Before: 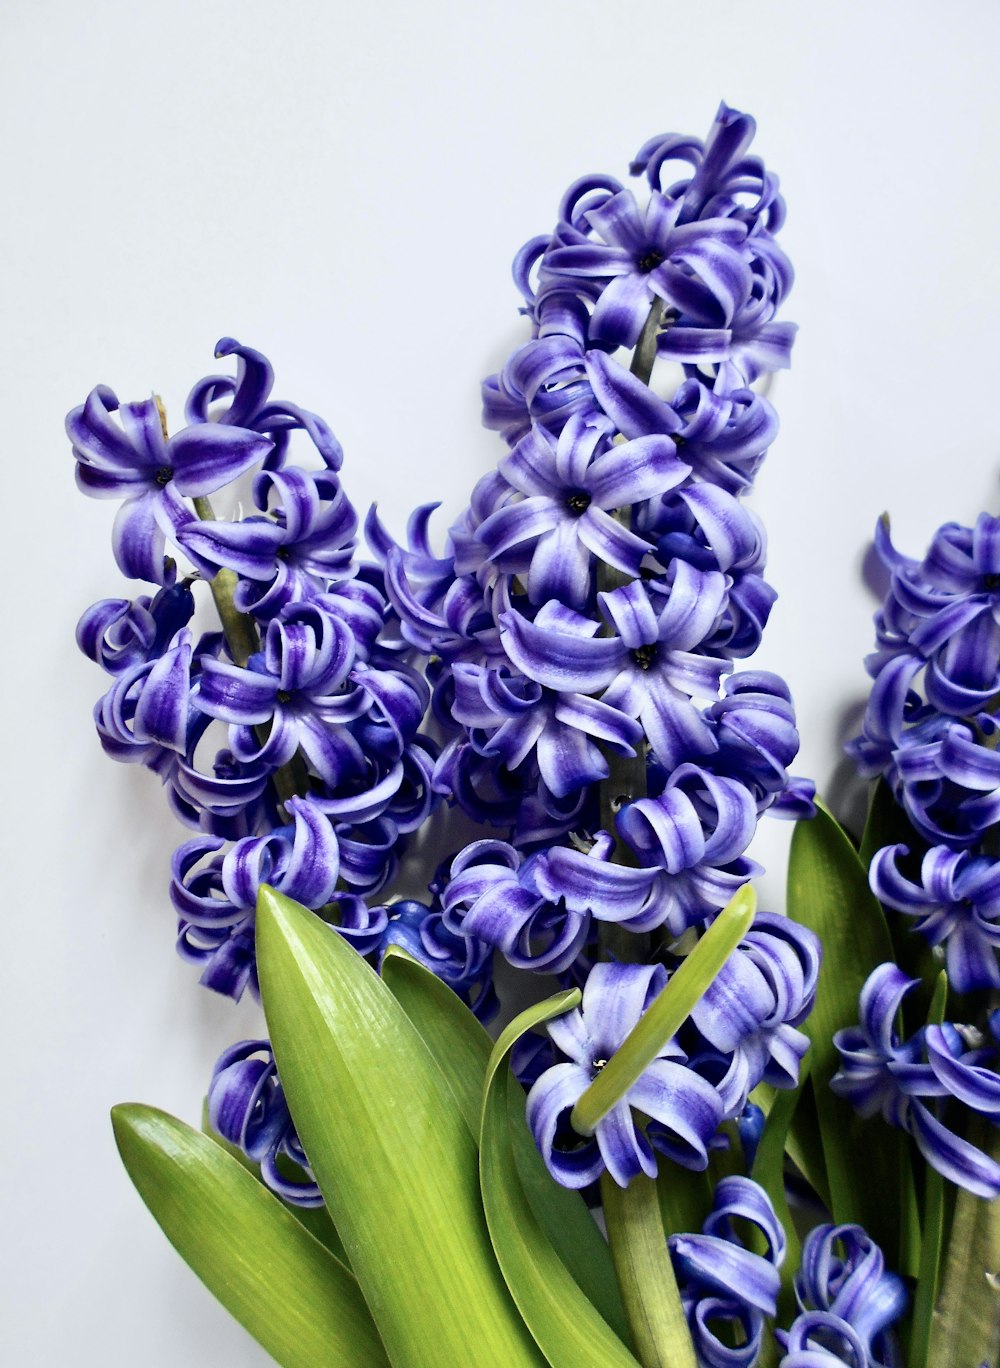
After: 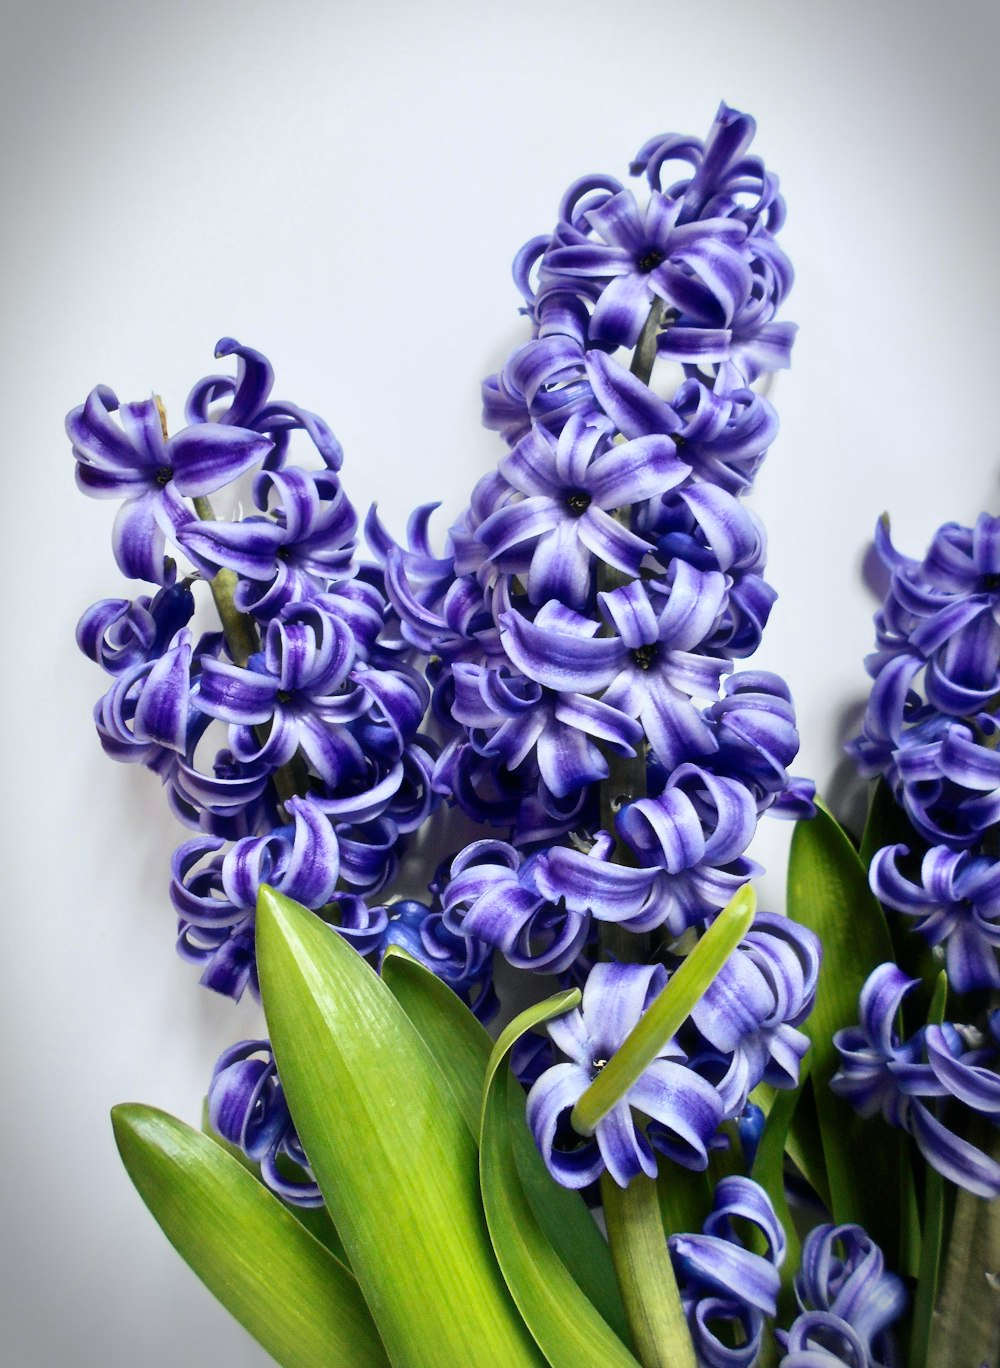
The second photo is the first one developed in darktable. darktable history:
vignetting: fall-off start 86.31%, brightness -0.58, saturation -0.267, automatic ratio true, dithering 16-bit output
haze removal: strength -0.06, compatibility mode true, adaptive false
